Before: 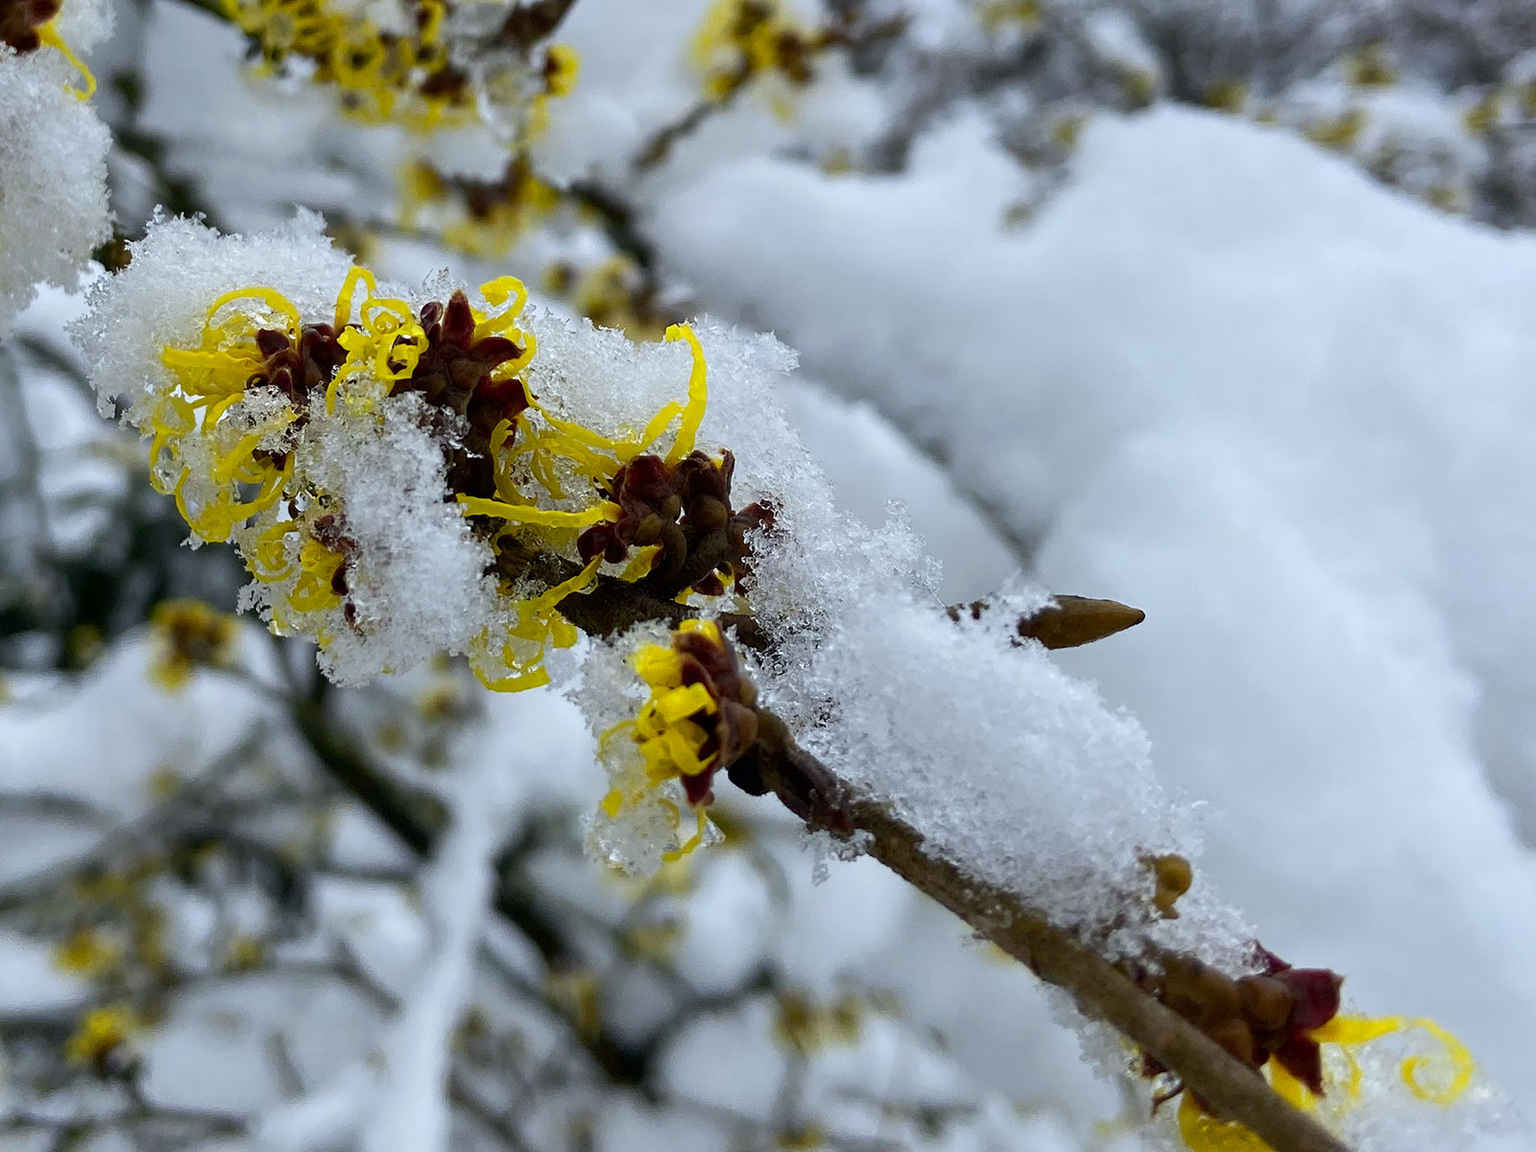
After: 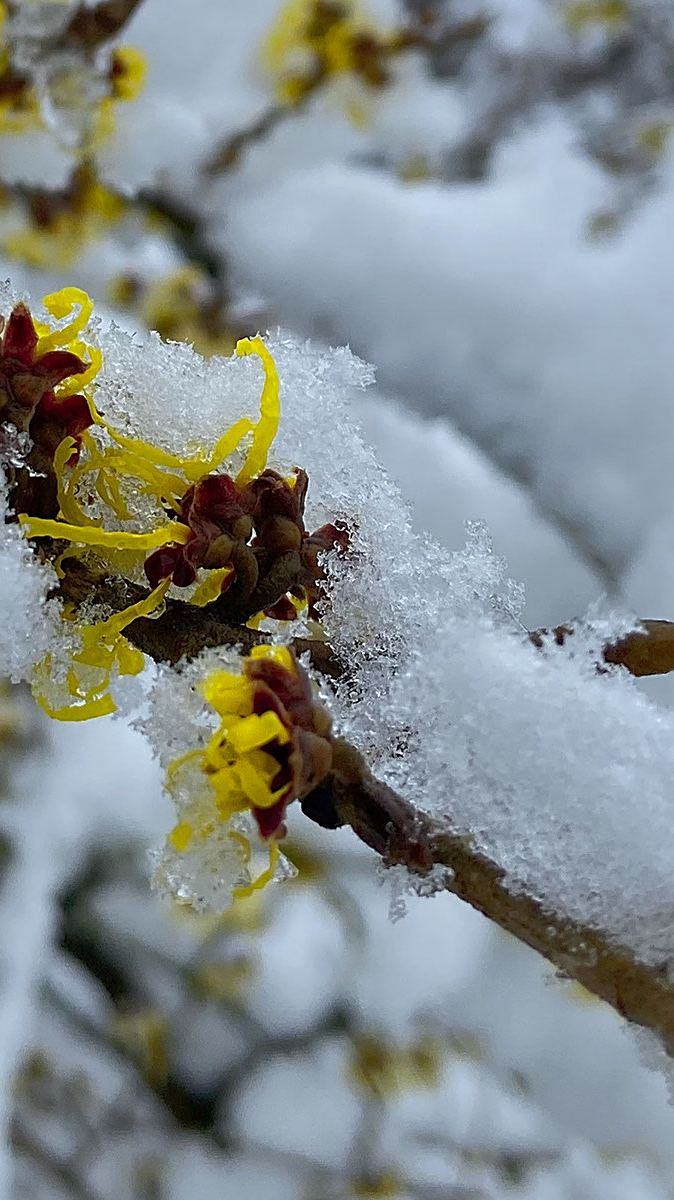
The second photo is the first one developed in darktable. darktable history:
sharpen: on, module defaults
shadows and highlights: on, module defaults
crop: left 28.583%, right 29.231%
